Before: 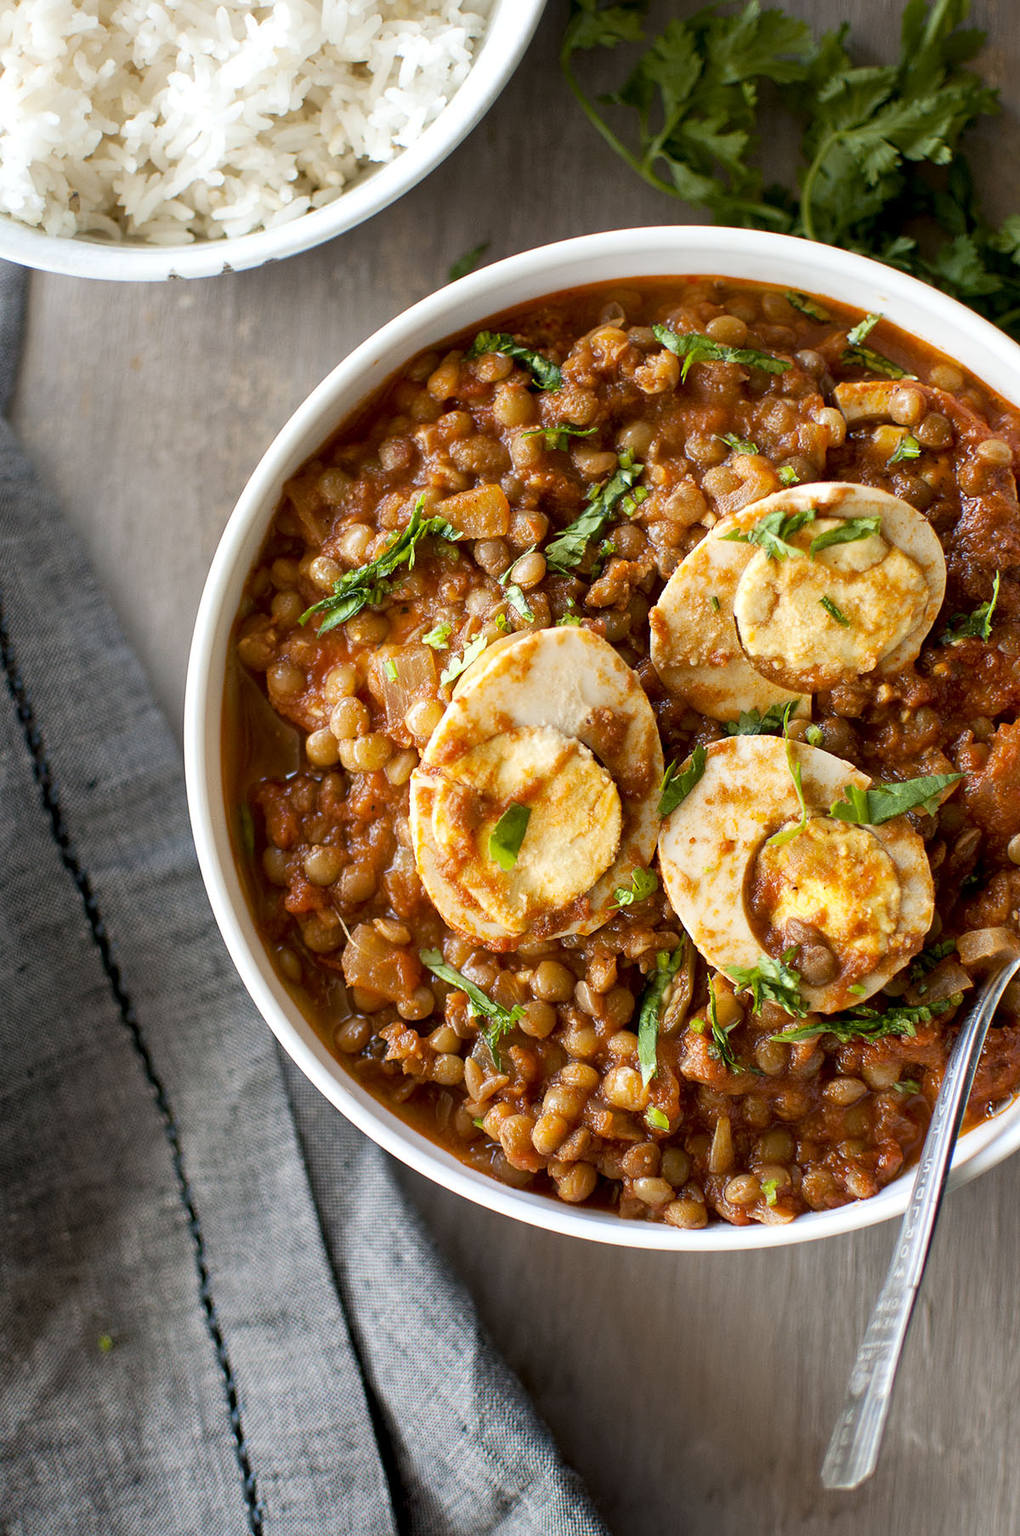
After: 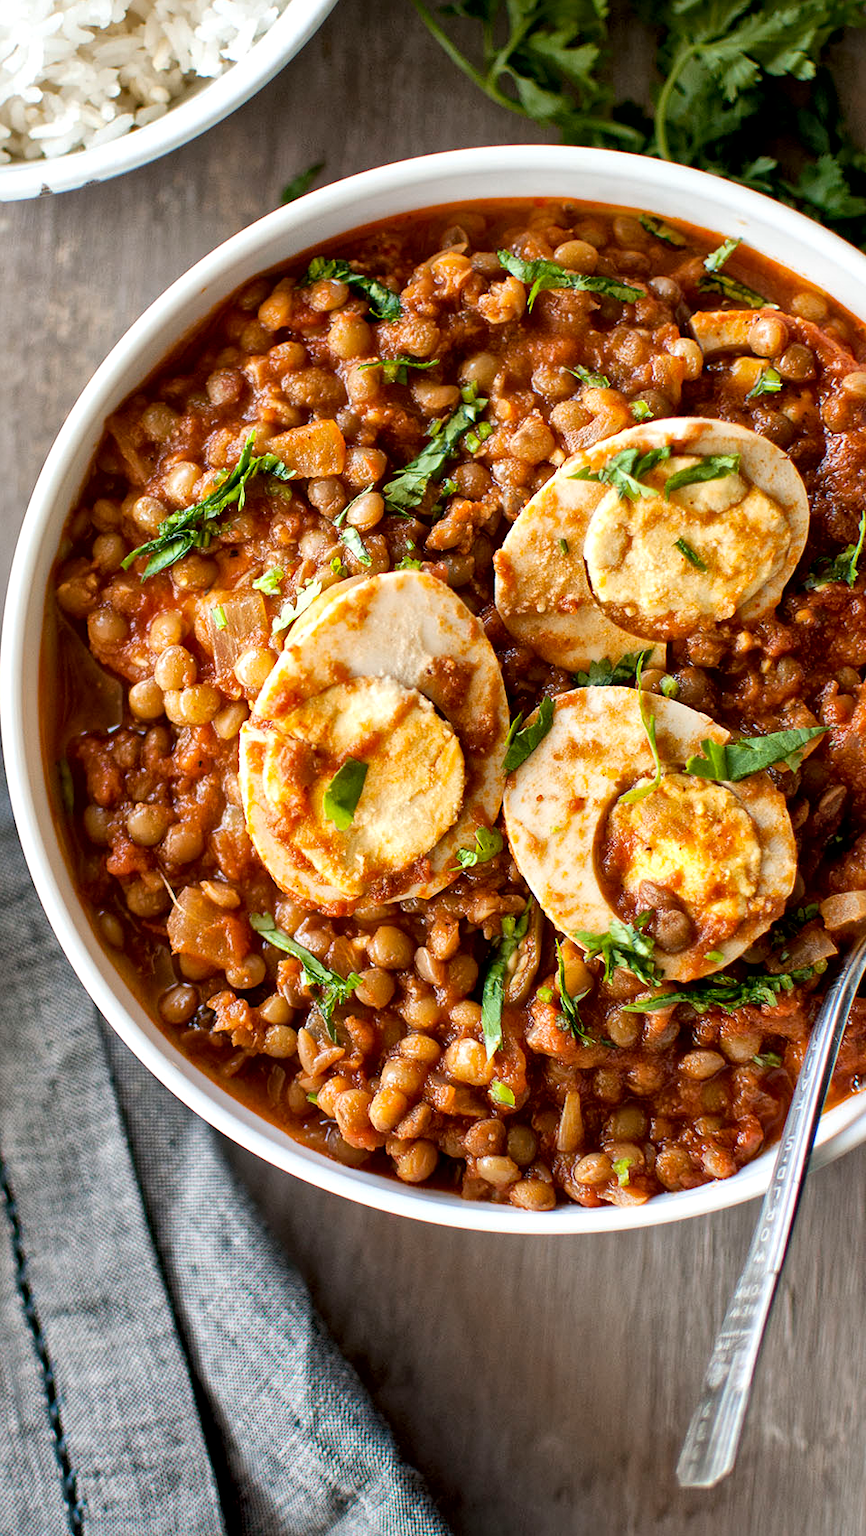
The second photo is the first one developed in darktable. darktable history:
crop and rotate: left 18.122%, top 5.84%, right 1.826%
local contrast: mode bilateral grid, contrast 20, coarseness 19, detail 163%, midtone range 0.2
